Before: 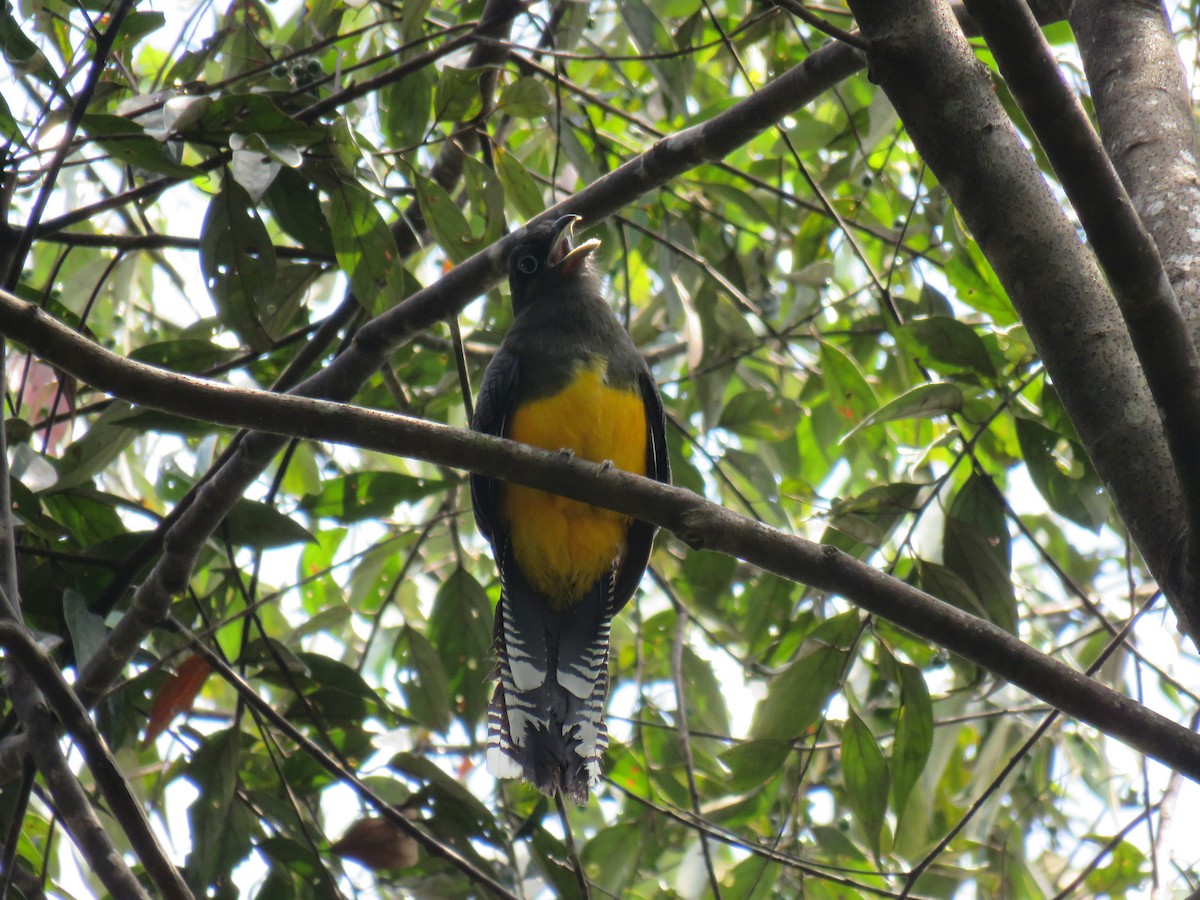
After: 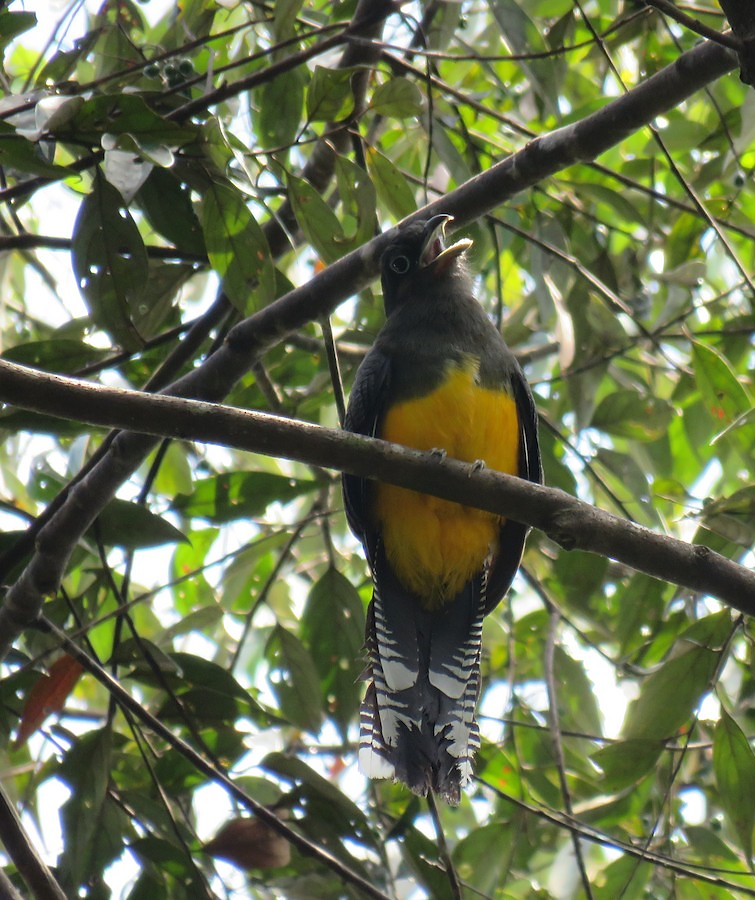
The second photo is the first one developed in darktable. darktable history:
crop: left 10.67%, right 26.384%
sharpen: radius 1.024, threshold 1.092
